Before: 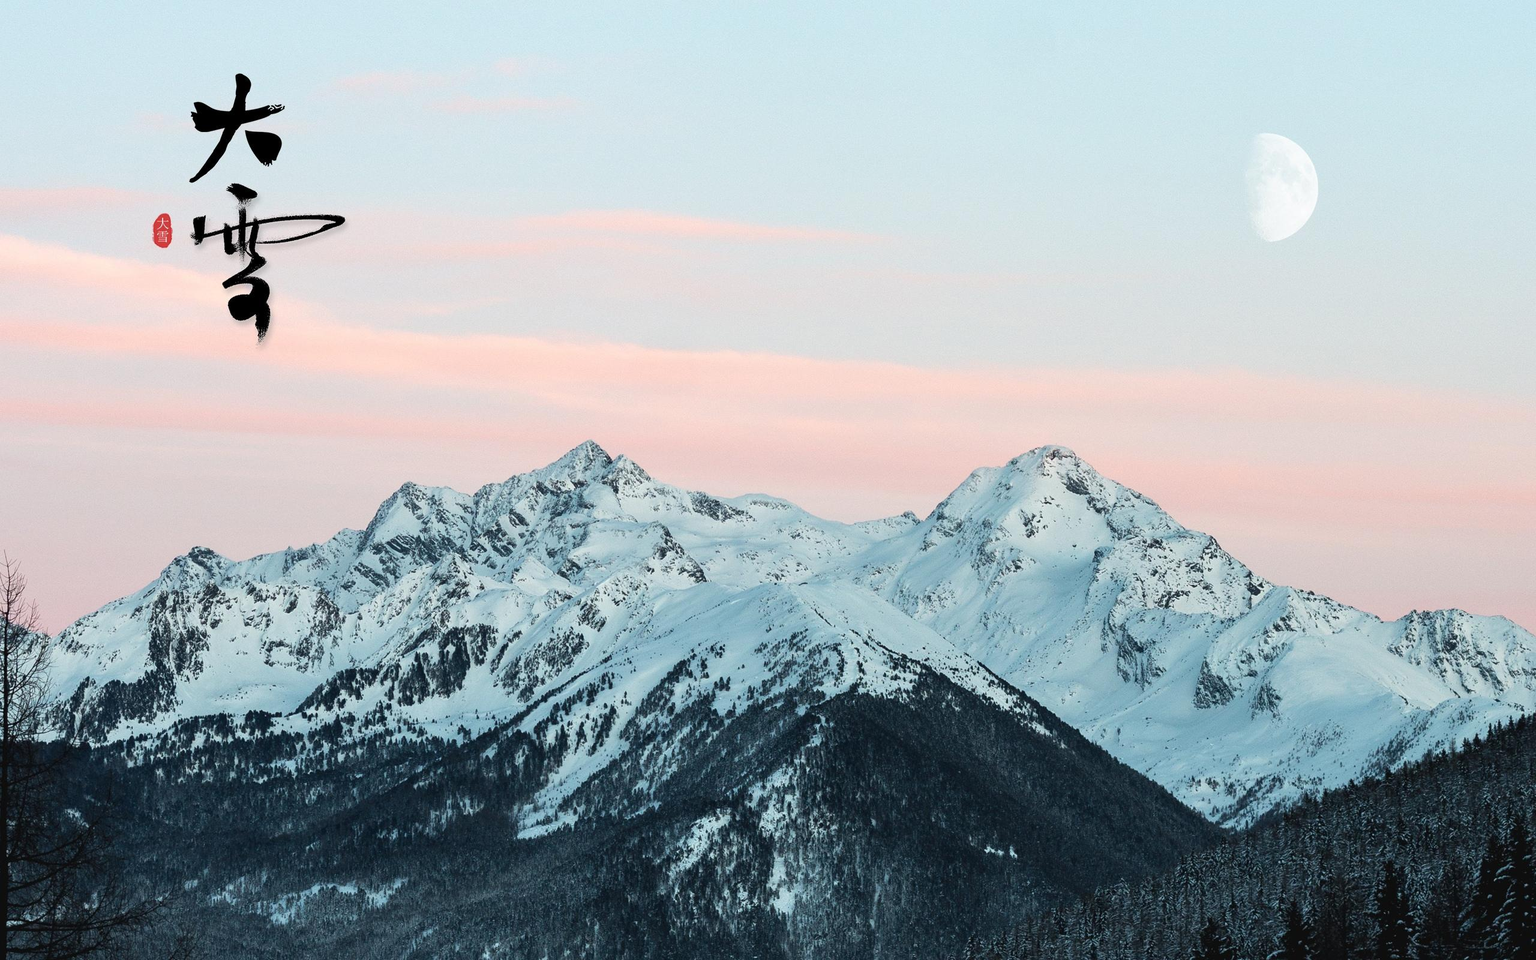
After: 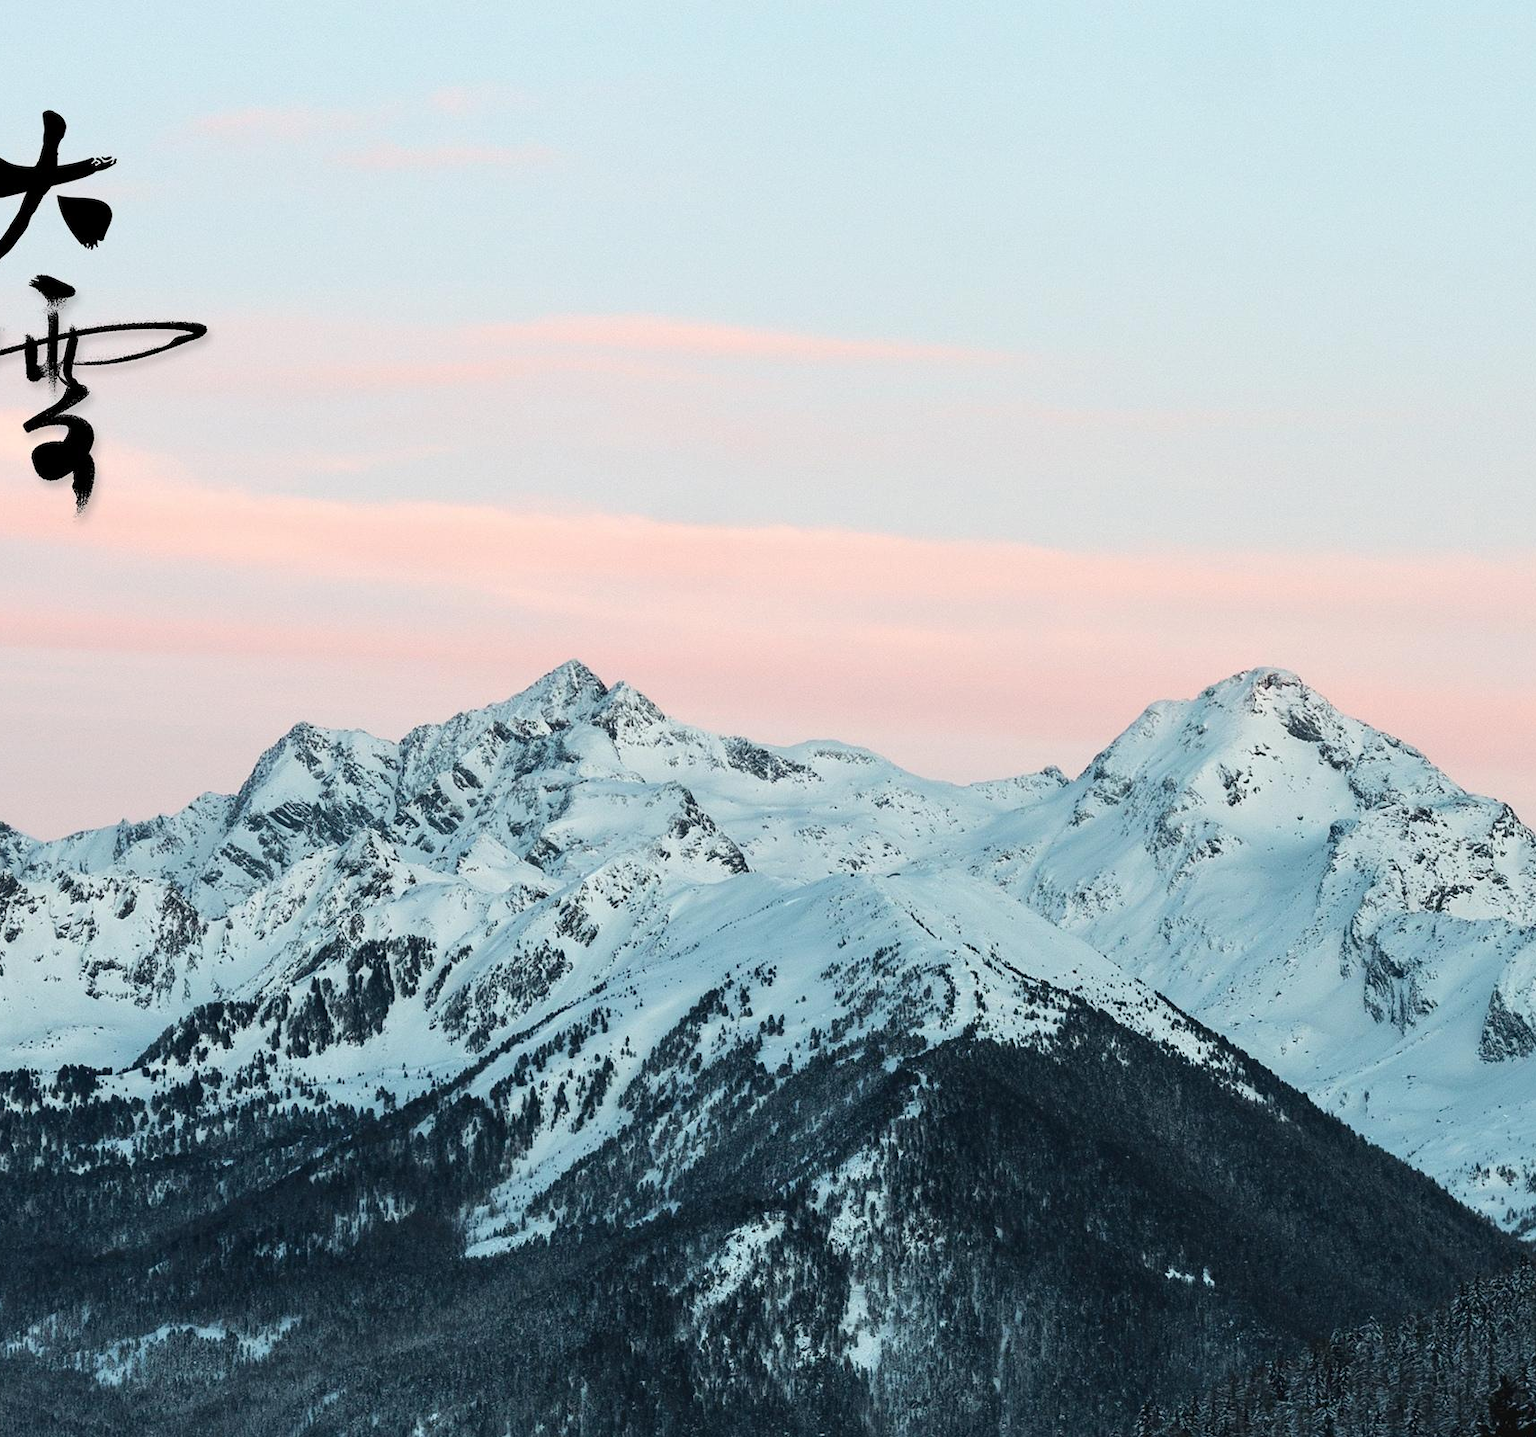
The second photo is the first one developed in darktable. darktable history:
crop and rotate: left 13.498%, right 19.757%
